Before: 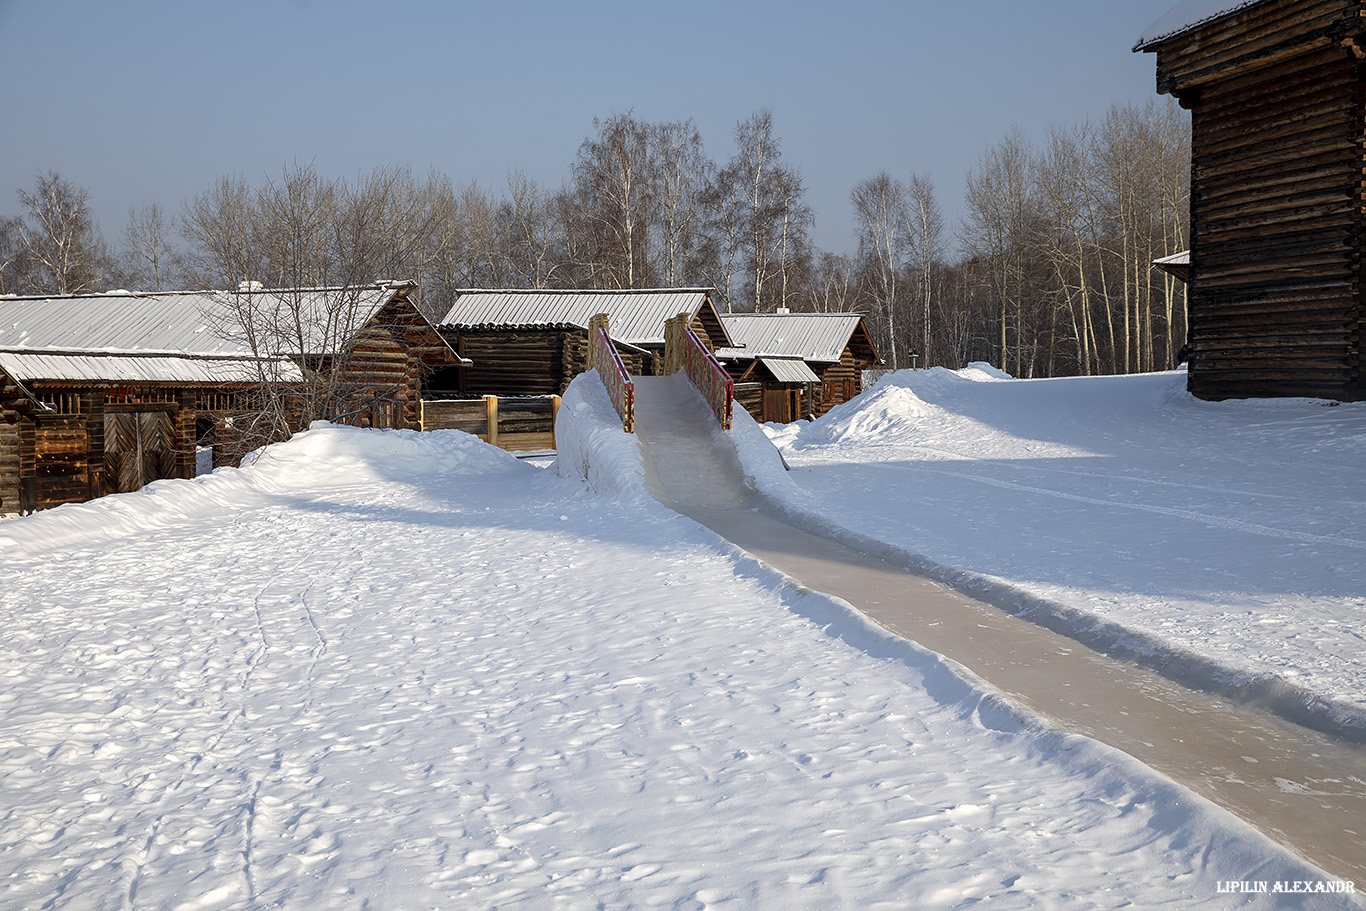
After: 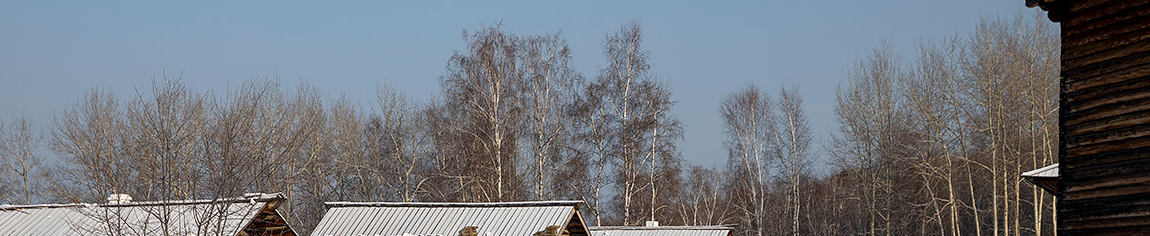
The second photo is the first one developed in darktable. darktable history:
crop and rotate: left 9.636%, top 9.573%, right 6.15%, bottom 64.509%
